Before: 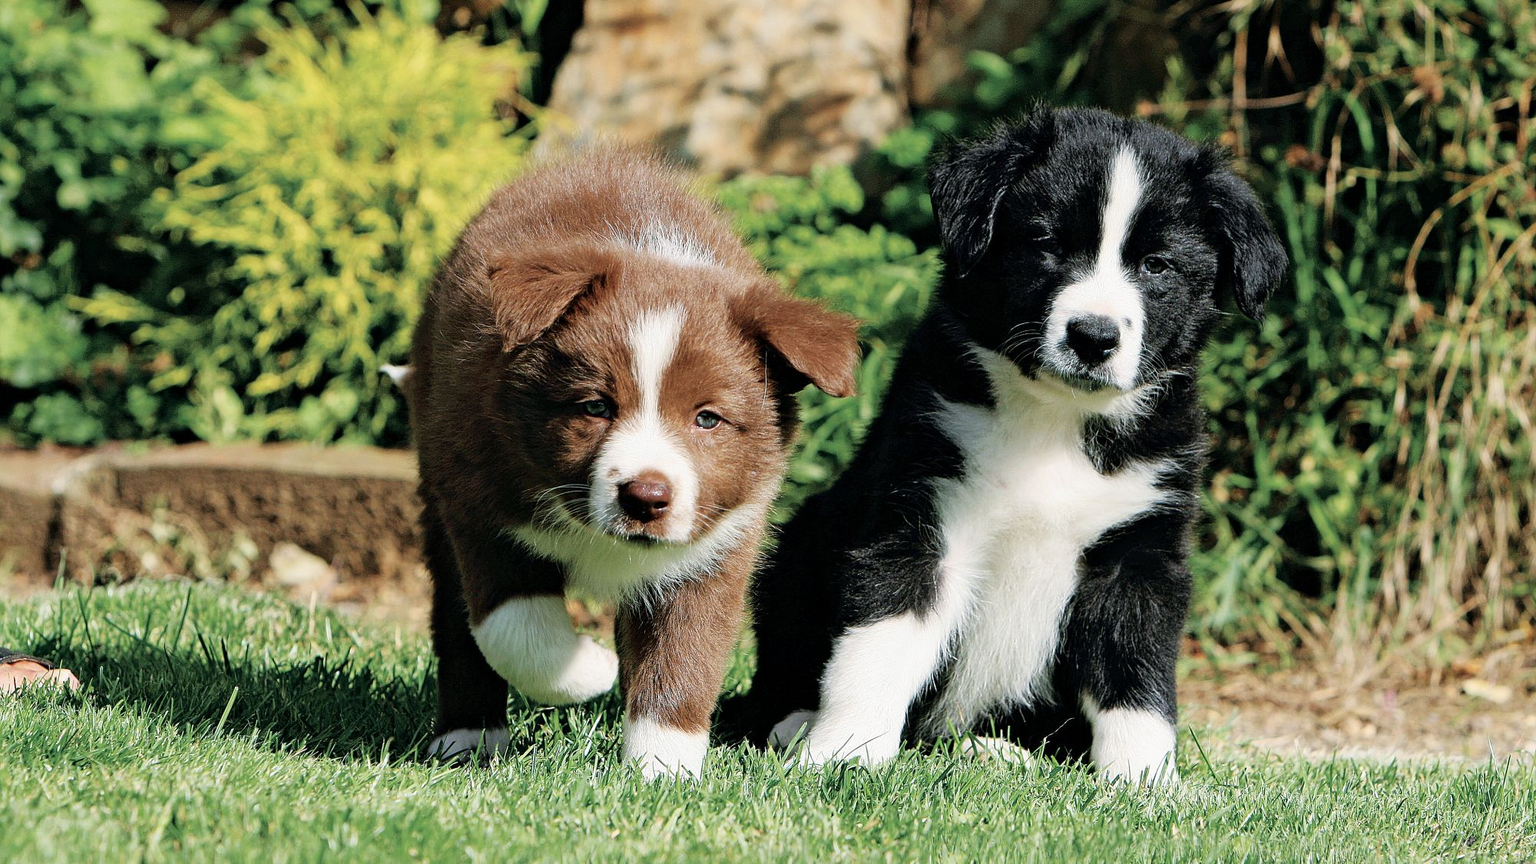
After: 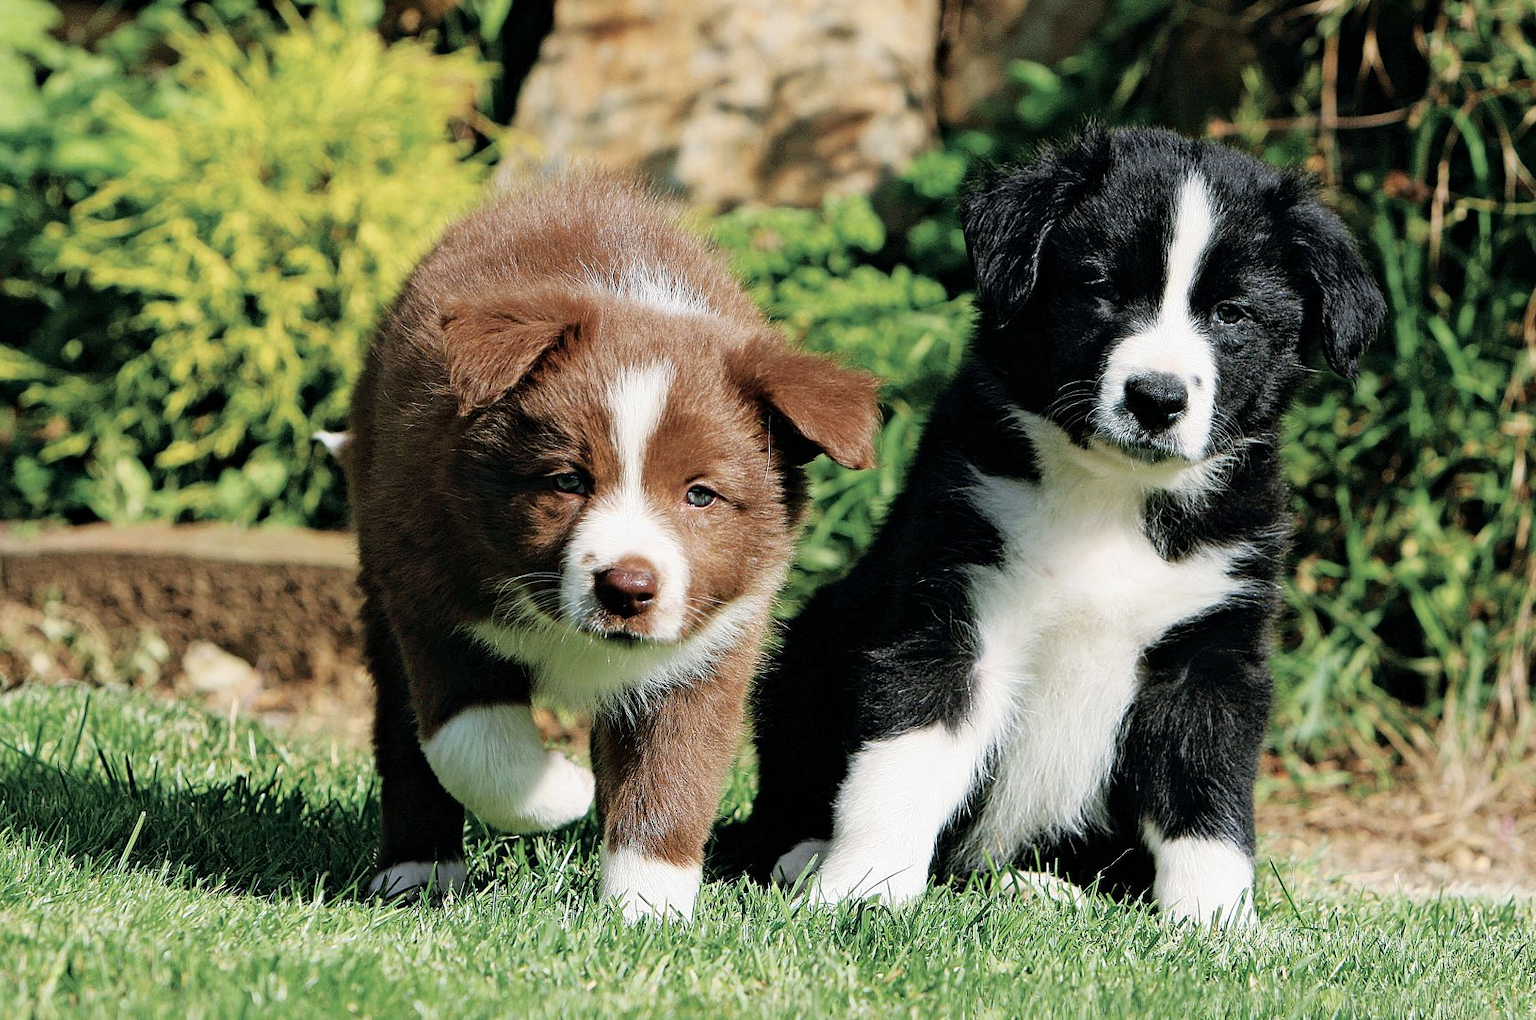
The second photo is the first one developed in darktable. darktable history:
crop: left 7.548%, right 7.819%
color correction: highlights a* 0.041, highlights b* -0.627
